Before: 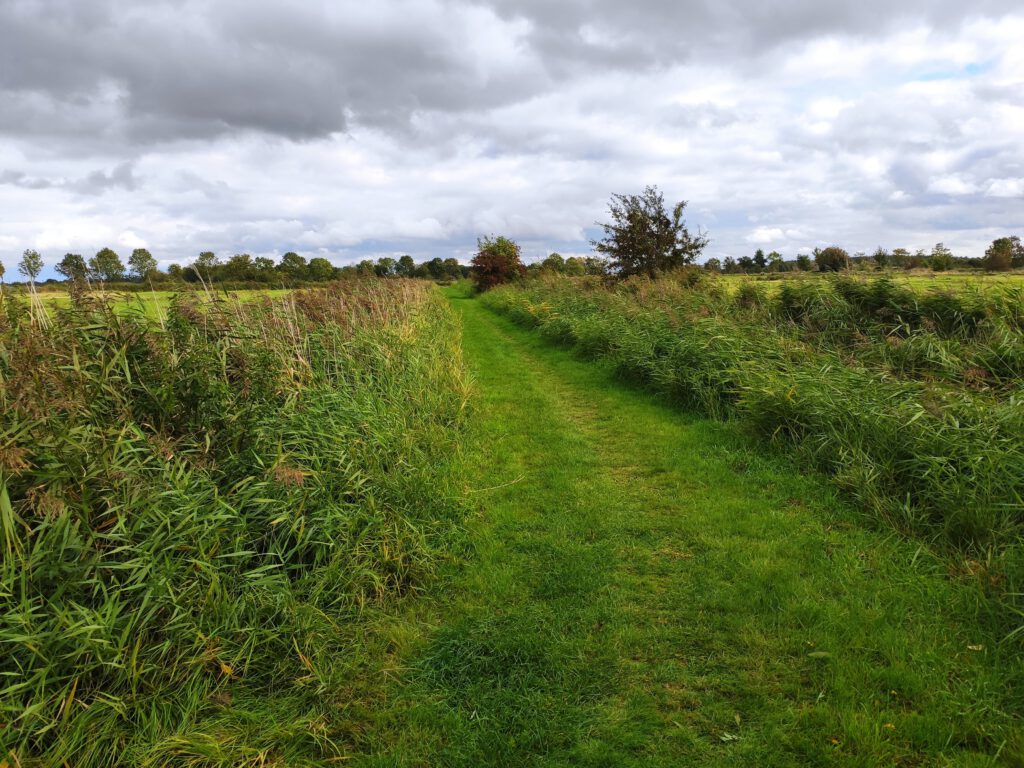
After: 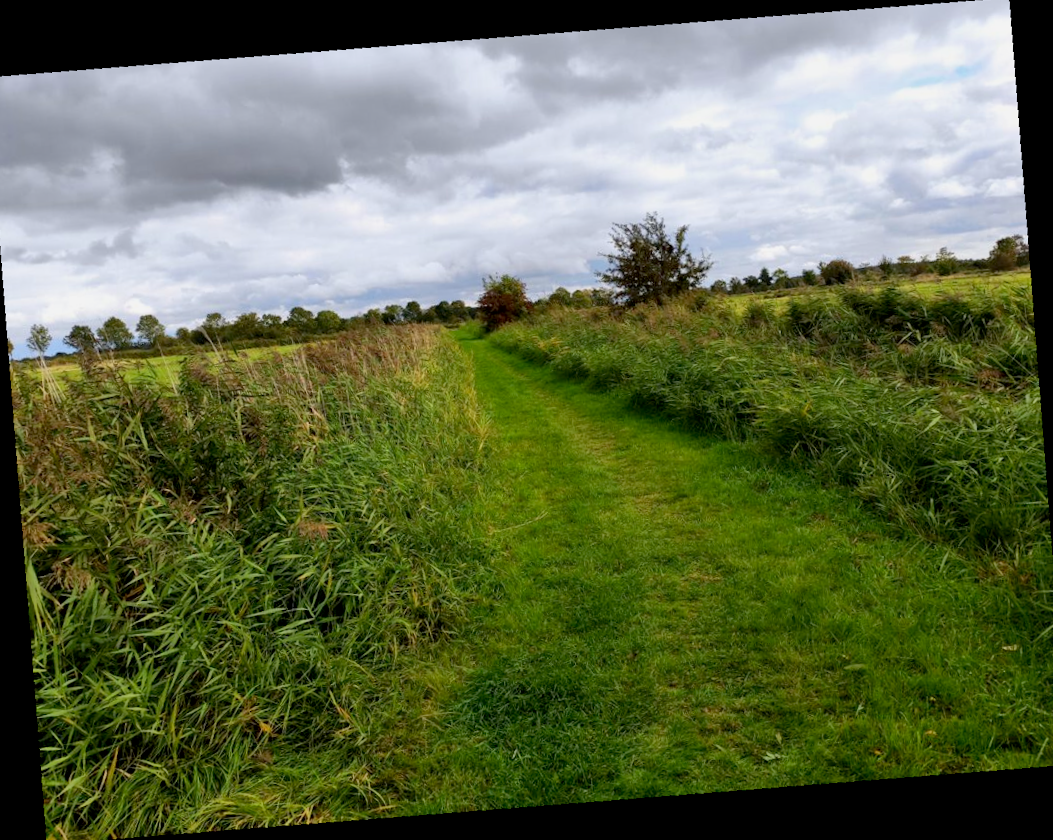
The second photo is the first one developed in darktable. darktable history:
shadows and highlights: radius 125.46, shadows 30.51, highlights -30.51, low approximation 0.01, soften with gaussian
exposure: black level correction 0.009, exposure -0.159 EV, compensate highlight preservation false
rotate and perspective: rotation -6.83°, automatic cropping off
crop and rotate: angle -2.38°
